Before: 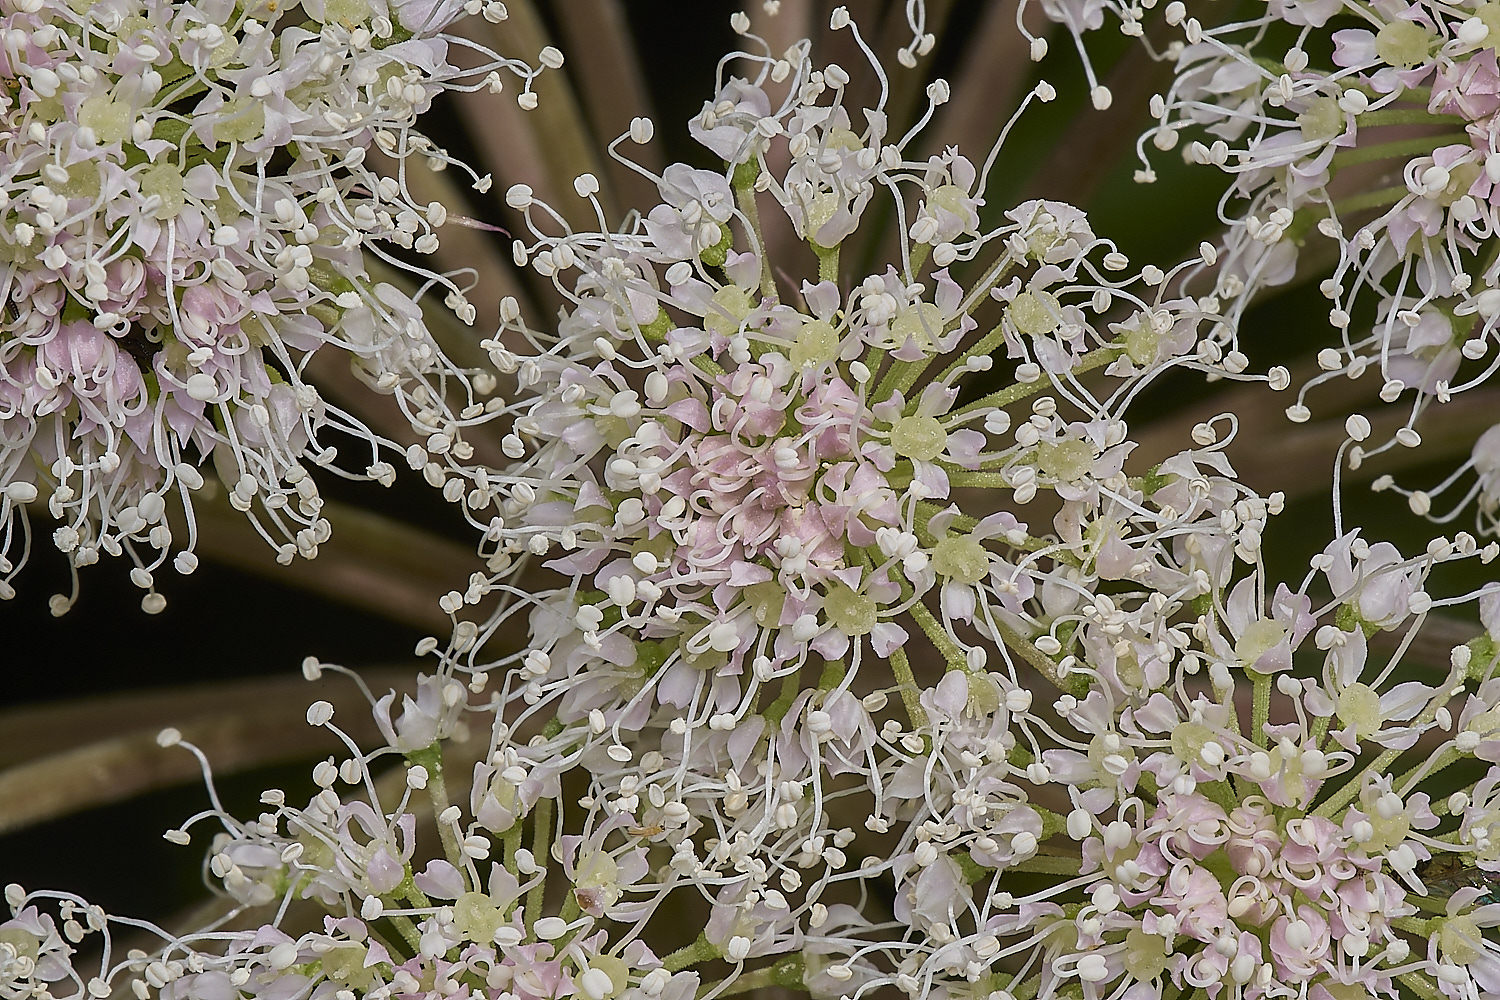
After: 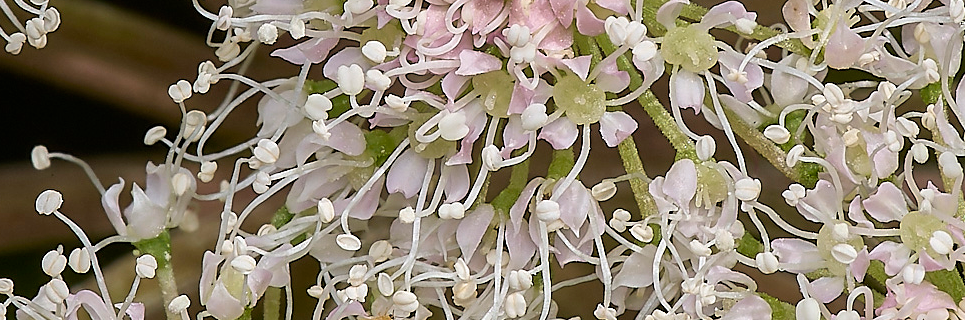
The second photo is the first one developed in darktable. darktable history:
exposure: exposure 0.29 EV, compensate highlight preservation false
crop: left 18.091%, top 51.13%, right 17.525%, bottom 16.85%
